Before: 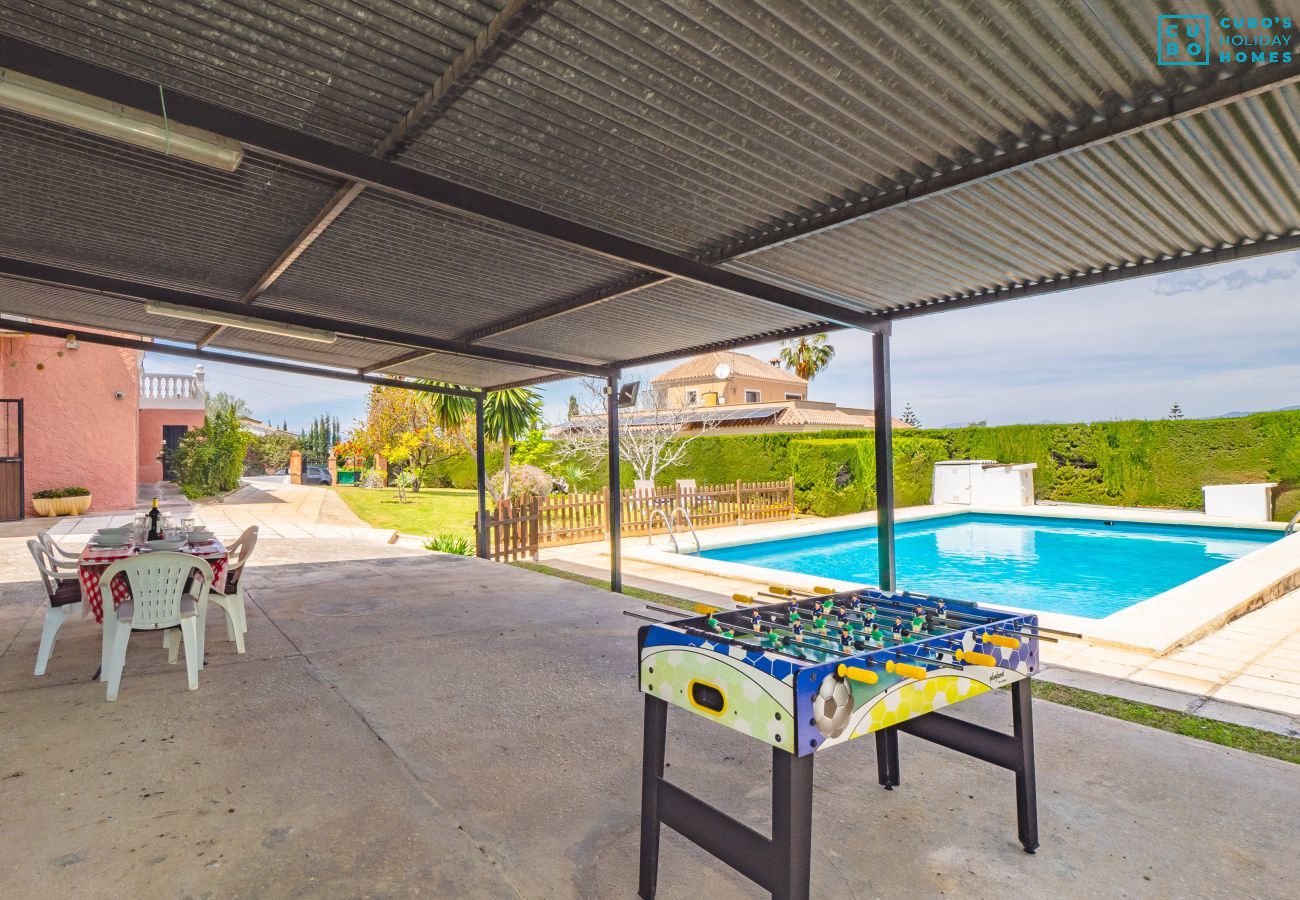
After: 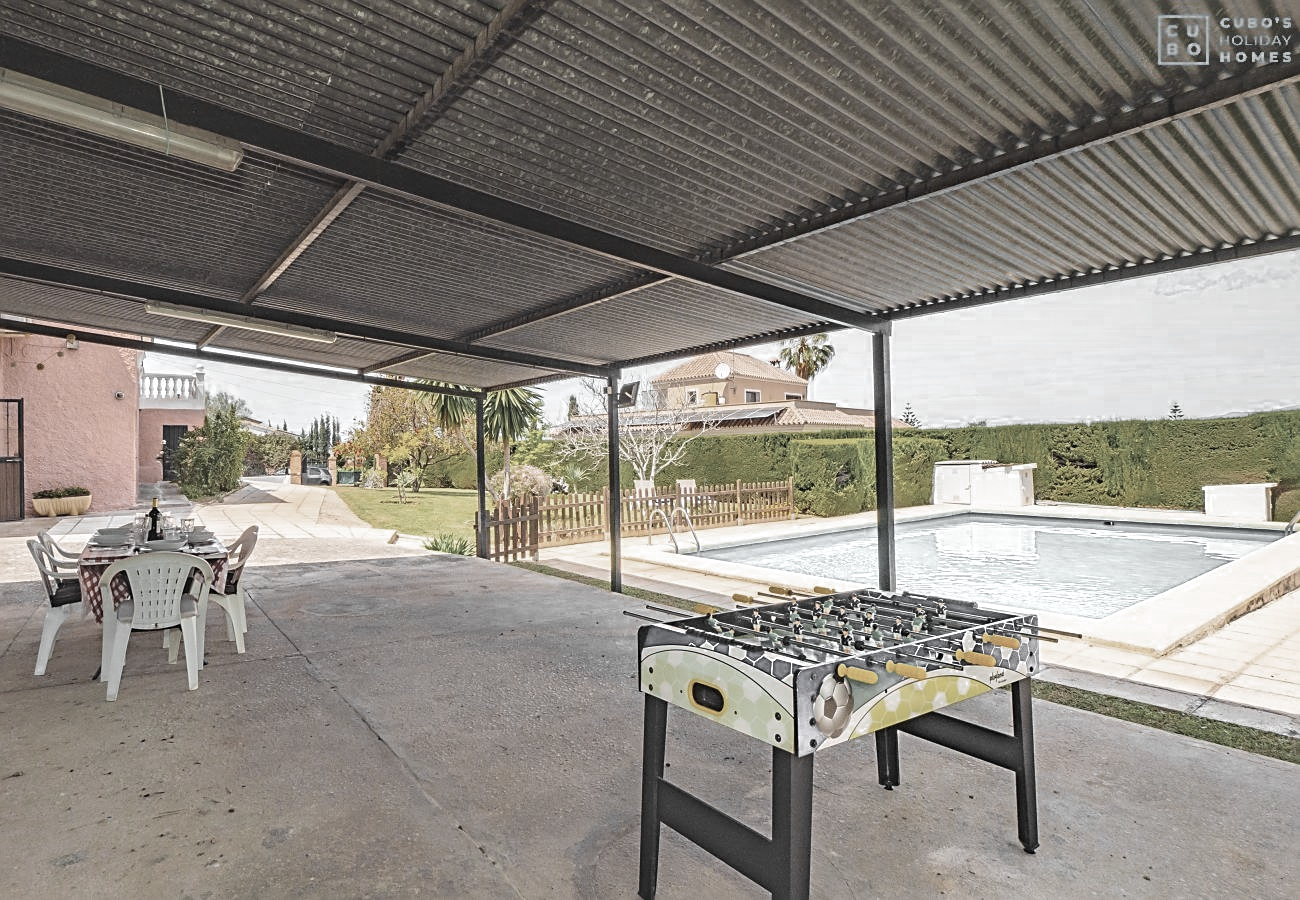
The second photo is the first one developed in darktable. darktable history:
sharpen: on, module defaults
velvia: on, module defaults
color zones: curves: ch0 [(0, 0.613) (0.01, 0.613) (0.245, 0.448) (0.498, 0.529) (0.642, 0.665) (0.879, 0.777) (0.99, 0.613)]; ch1 [(0, 0.035) (0.121, 0.189) (0.259, 0.197) (0.415, 0.061) (0.589, 0.022) (0.732, 0.022) (0.857, 0.026) (0.991, 0.053)]
